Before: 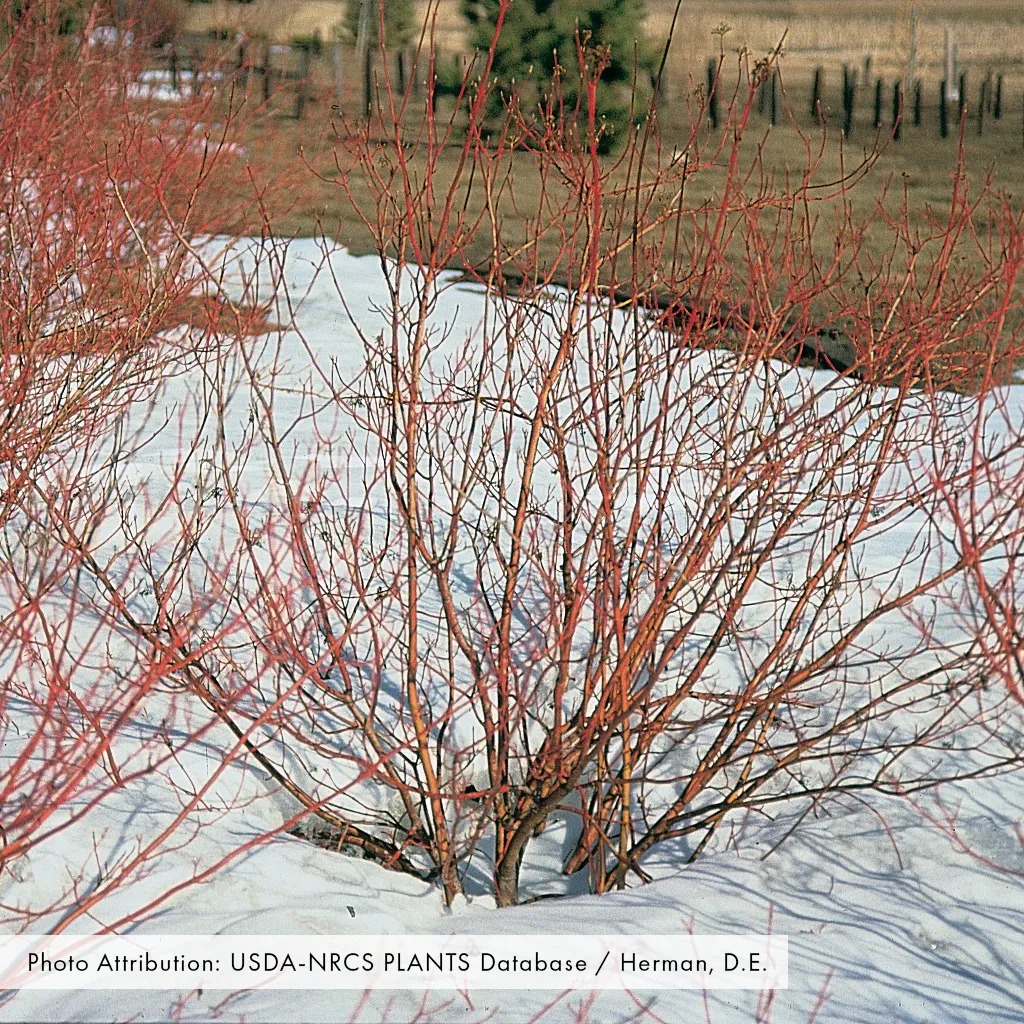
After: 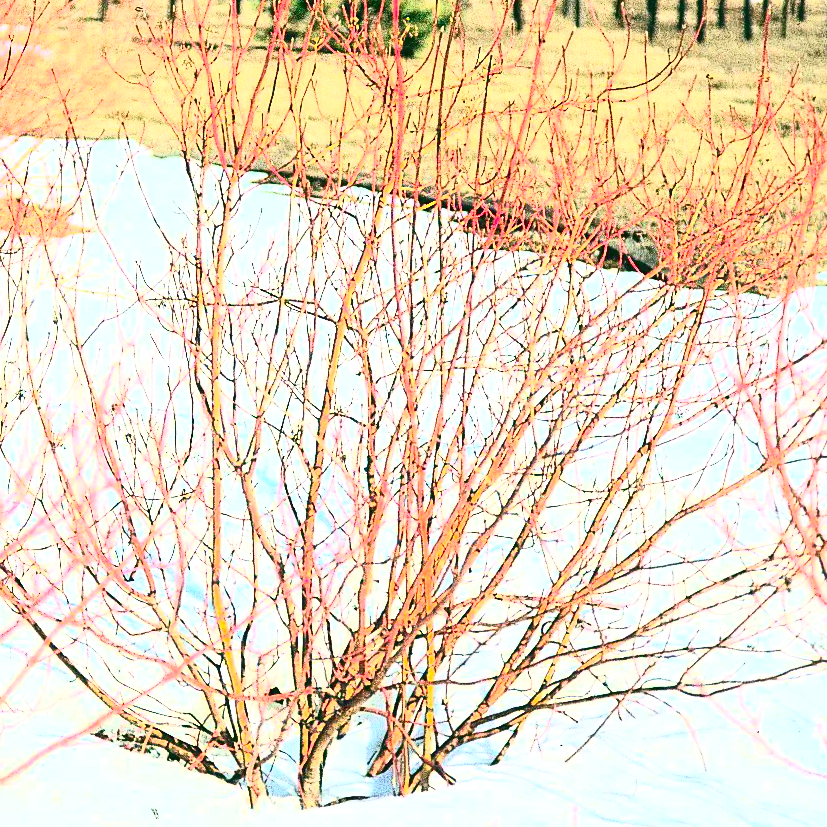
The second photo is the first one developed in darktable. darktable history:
crop: left 19.159%, top 9.58%, bottom 9.58%
contrast brightness saturation: contrast 0.83, brightness 0.59, saturation 0.59
exposure: black level correction 0, exposure 1.2 EV, compensate exposure bias true, compensate highlight preservation false
